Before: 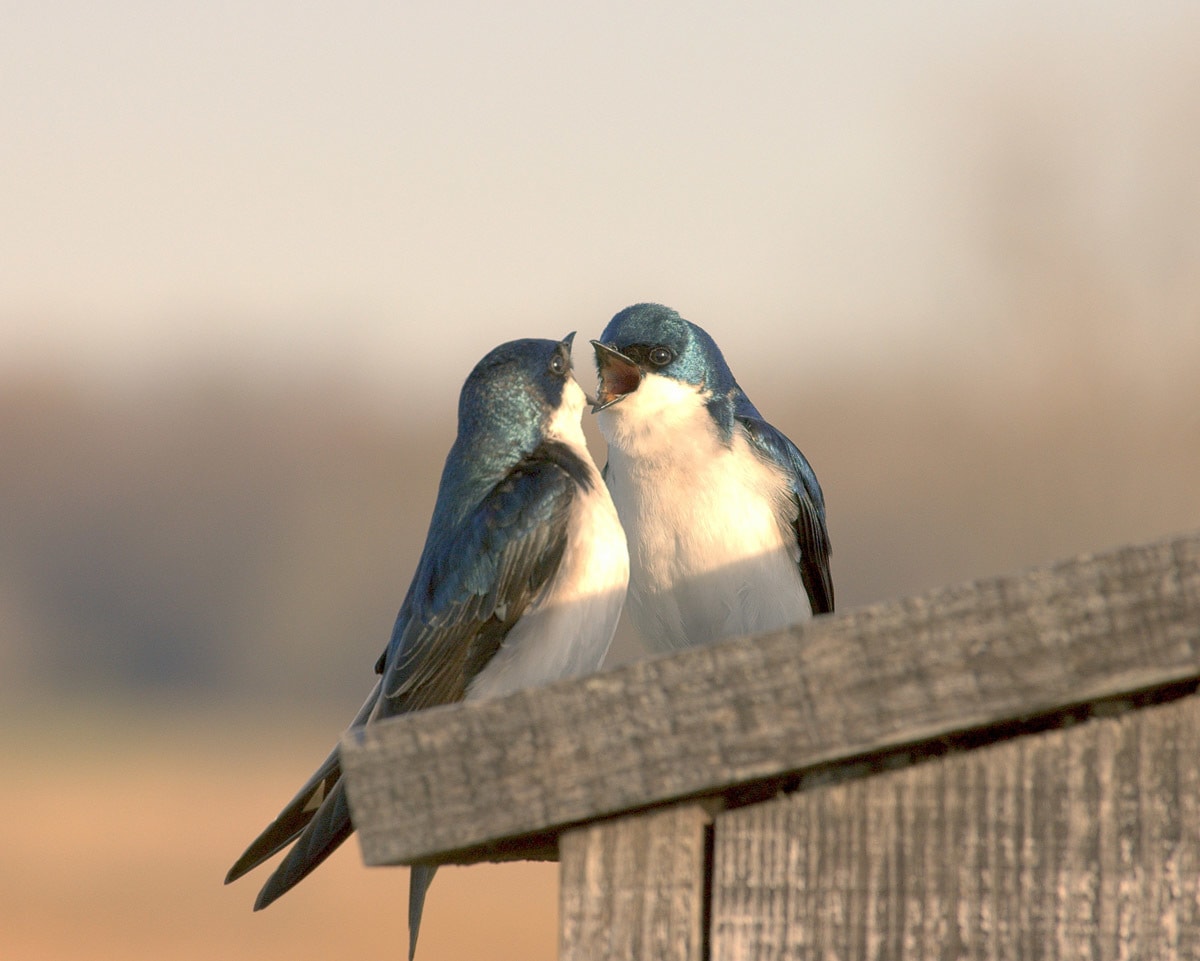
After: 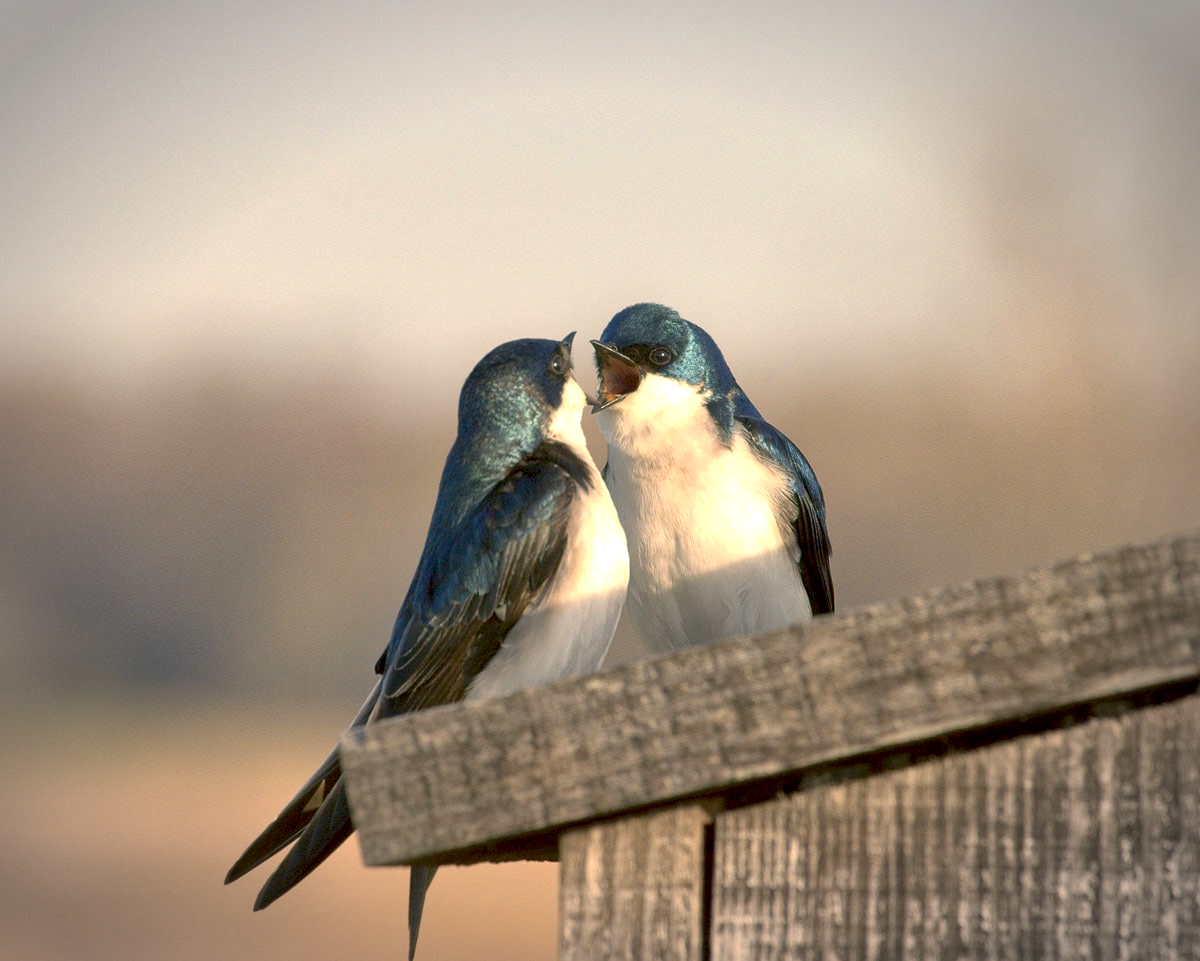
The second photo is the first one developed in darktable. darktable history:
vignetting: automatic ratio true
color zones: curves: ch0 [(0, 0.352) (0.143, 0.407) (0.286, 0.386) (0.429, 0.431) (0.571, 0.829) (0.714, 0.853) (0.857, 0.833) (1, 0.352)]; ch1 [(0, 0.604) (0.072, 0.726) (0.096, 0.608) (0.205, 0.007) (0.571, -0.006) (0.839, -0.013) (0.857, -0.012) (1, 0.604)], mix -119.91%
local contrast: mode bilateral grid, contrast 50, coarseness 50, detail 150%, midtone range 0.2
